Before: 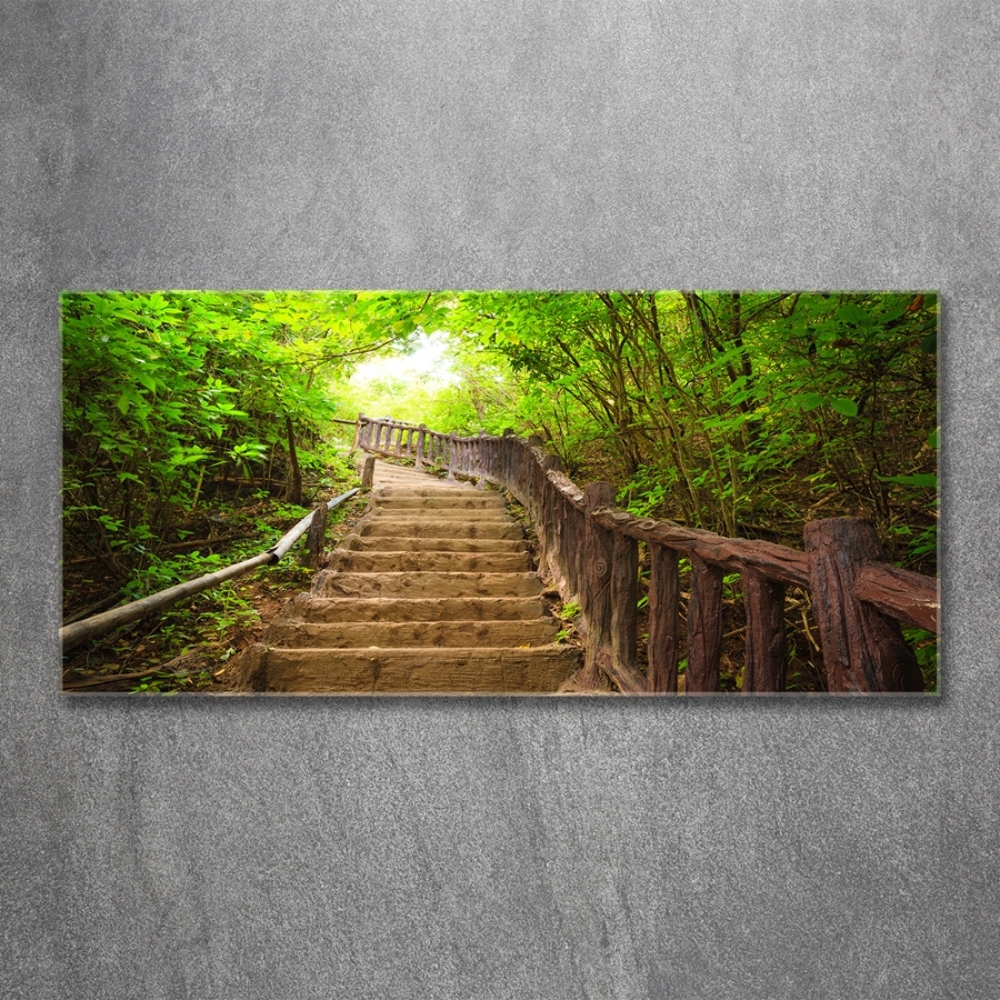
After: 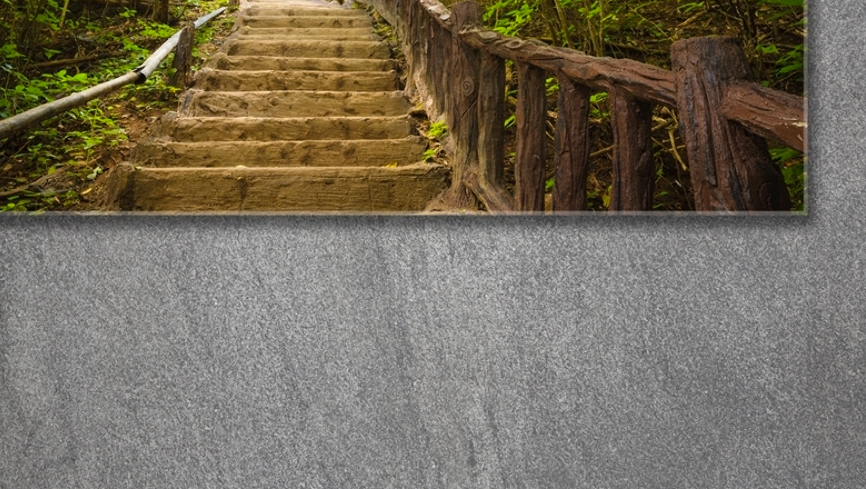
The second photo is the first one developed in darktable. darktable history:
crop and rotate: left 13.306%, top 48.129%, bottom 2.928%
color contrast: green-magenta contrast 0.8, blue-yellow contrast 1.1, unbound 0
white balance: emerald 1
